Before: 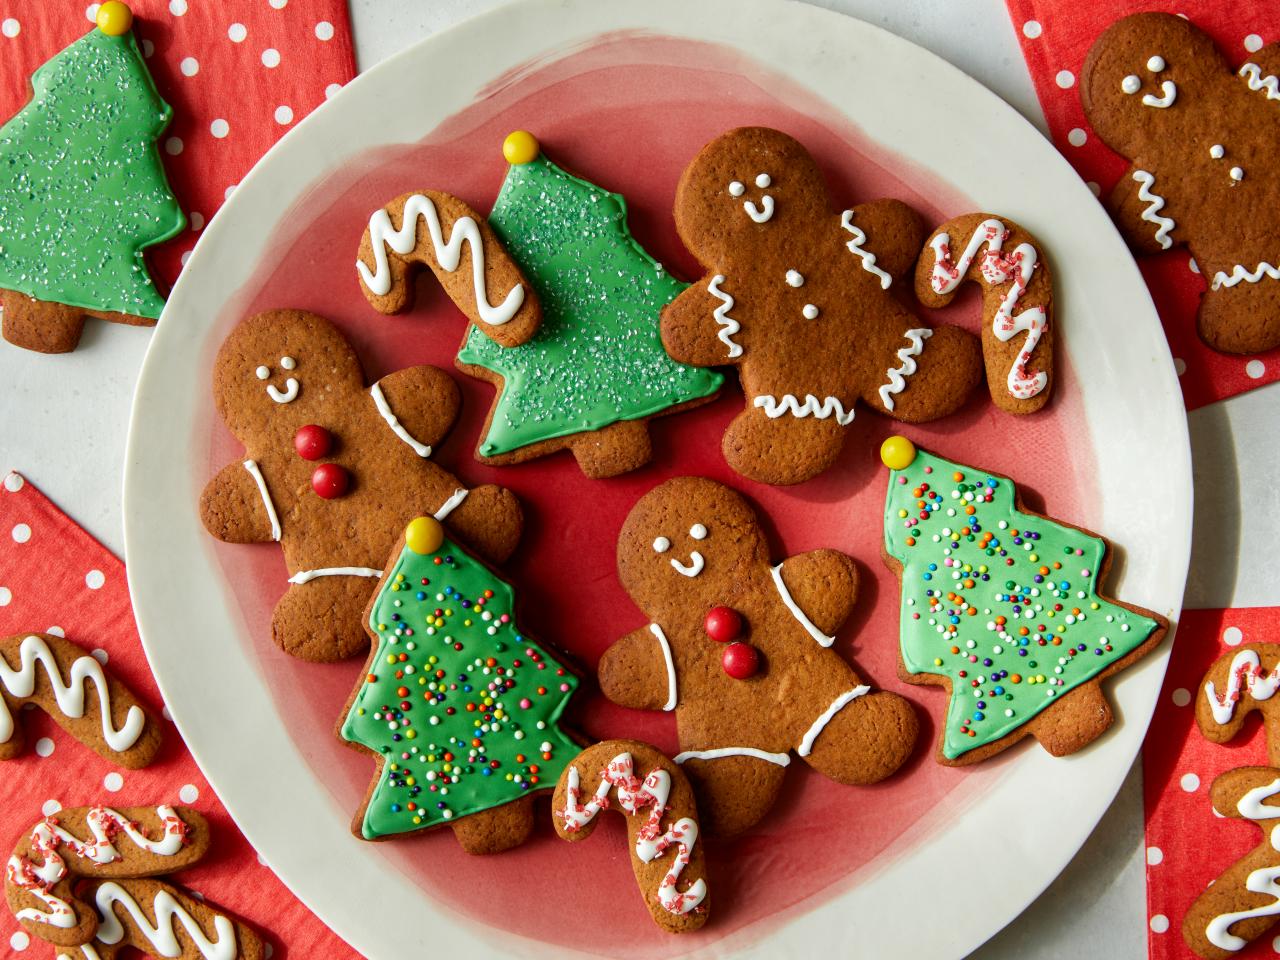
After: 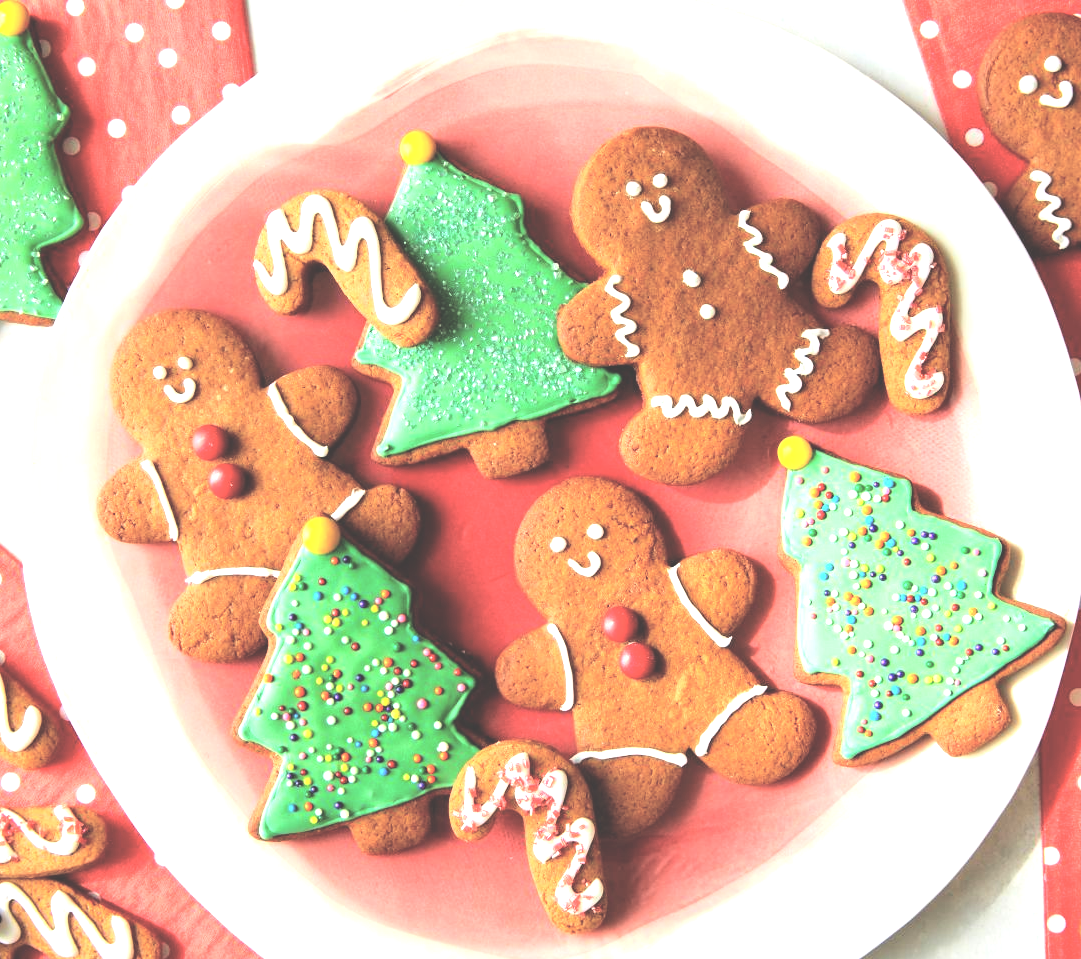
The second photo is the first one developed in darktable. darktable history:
crop: left 8.062%, right 7.467%
exposure: black level correction -0.023, exposure 1.394 EV, compensate highlight preservation false
contrast brightness saturation: saturation -0.054
color calibration: illuminant same as pipeline (D50), adaptation none (bypass), x 0.333, y 0.334, temperature 5011.21 K
tone curve: curves: ch0 [(0, 0) (0.003, 0) (0.011, 0.001) (0.025, 0.003) (0.044, 0.005) (0.069, 0.012) (0.1, 0.023) (0.136, 0.039) (0.177, 0.088) (0.224, 0.15) (0.277, 0.24) (0.335, 0.337) (0.399, 0.437) (0.468, 0.535) (0.543, 0.629) (0.623, 0.71) (0.709, 0.782) (0.801, 0.856) (0.898, 0.94) (1, 1)], color space Lab, independent channels
